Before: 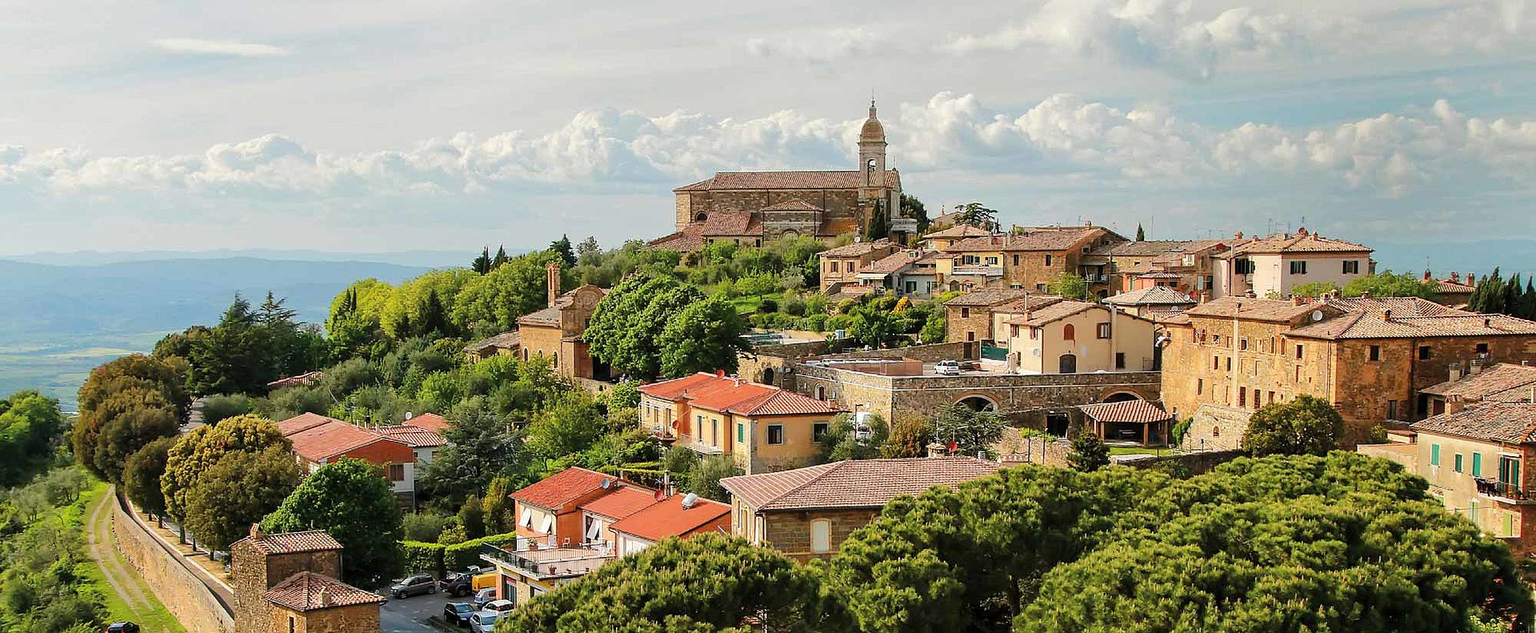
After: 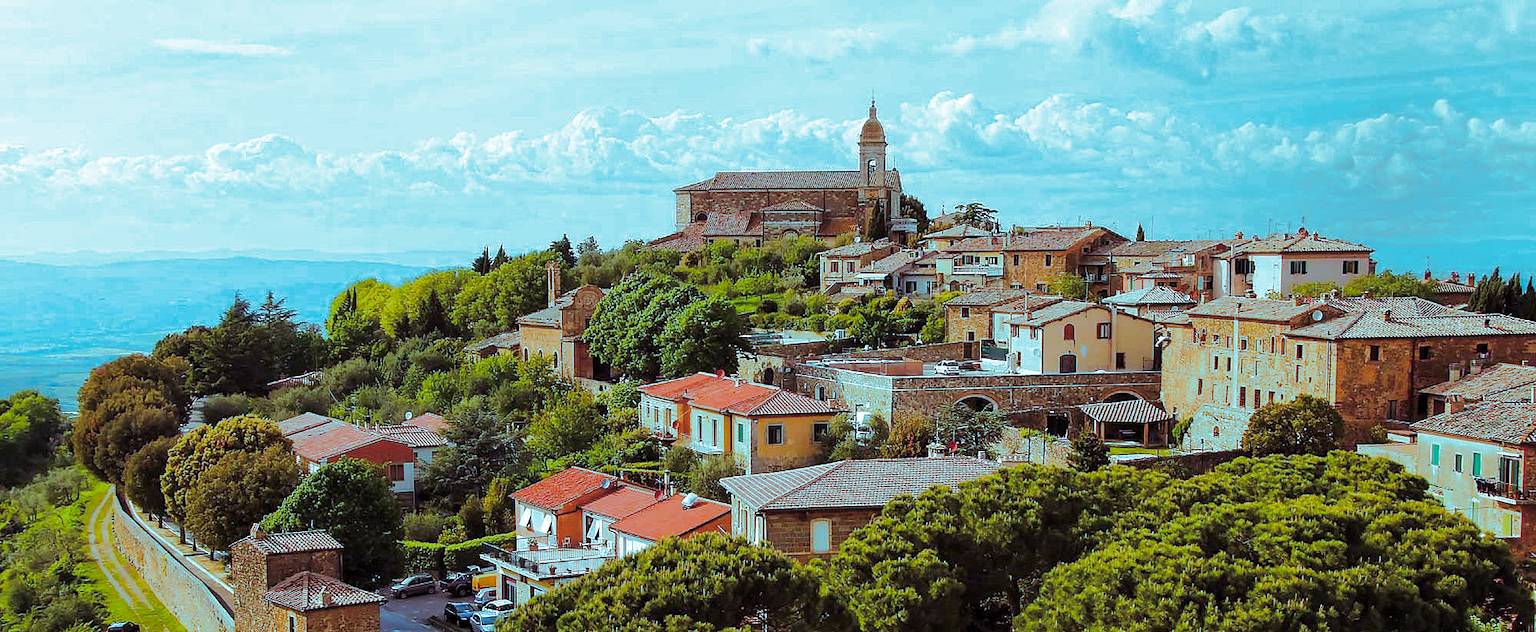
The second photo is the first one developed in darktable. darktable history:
white balance: red 0.926, green 1.003, blue 1.133
color balance rgb: linear chroma grading › global chroma 15%, perceptual saturation grading › global saturation 30%
split-toning: shadows › hue 327.6°, highlights › hue 198°, highlights › saturation 0.55, balance -21.25, compress 0%
